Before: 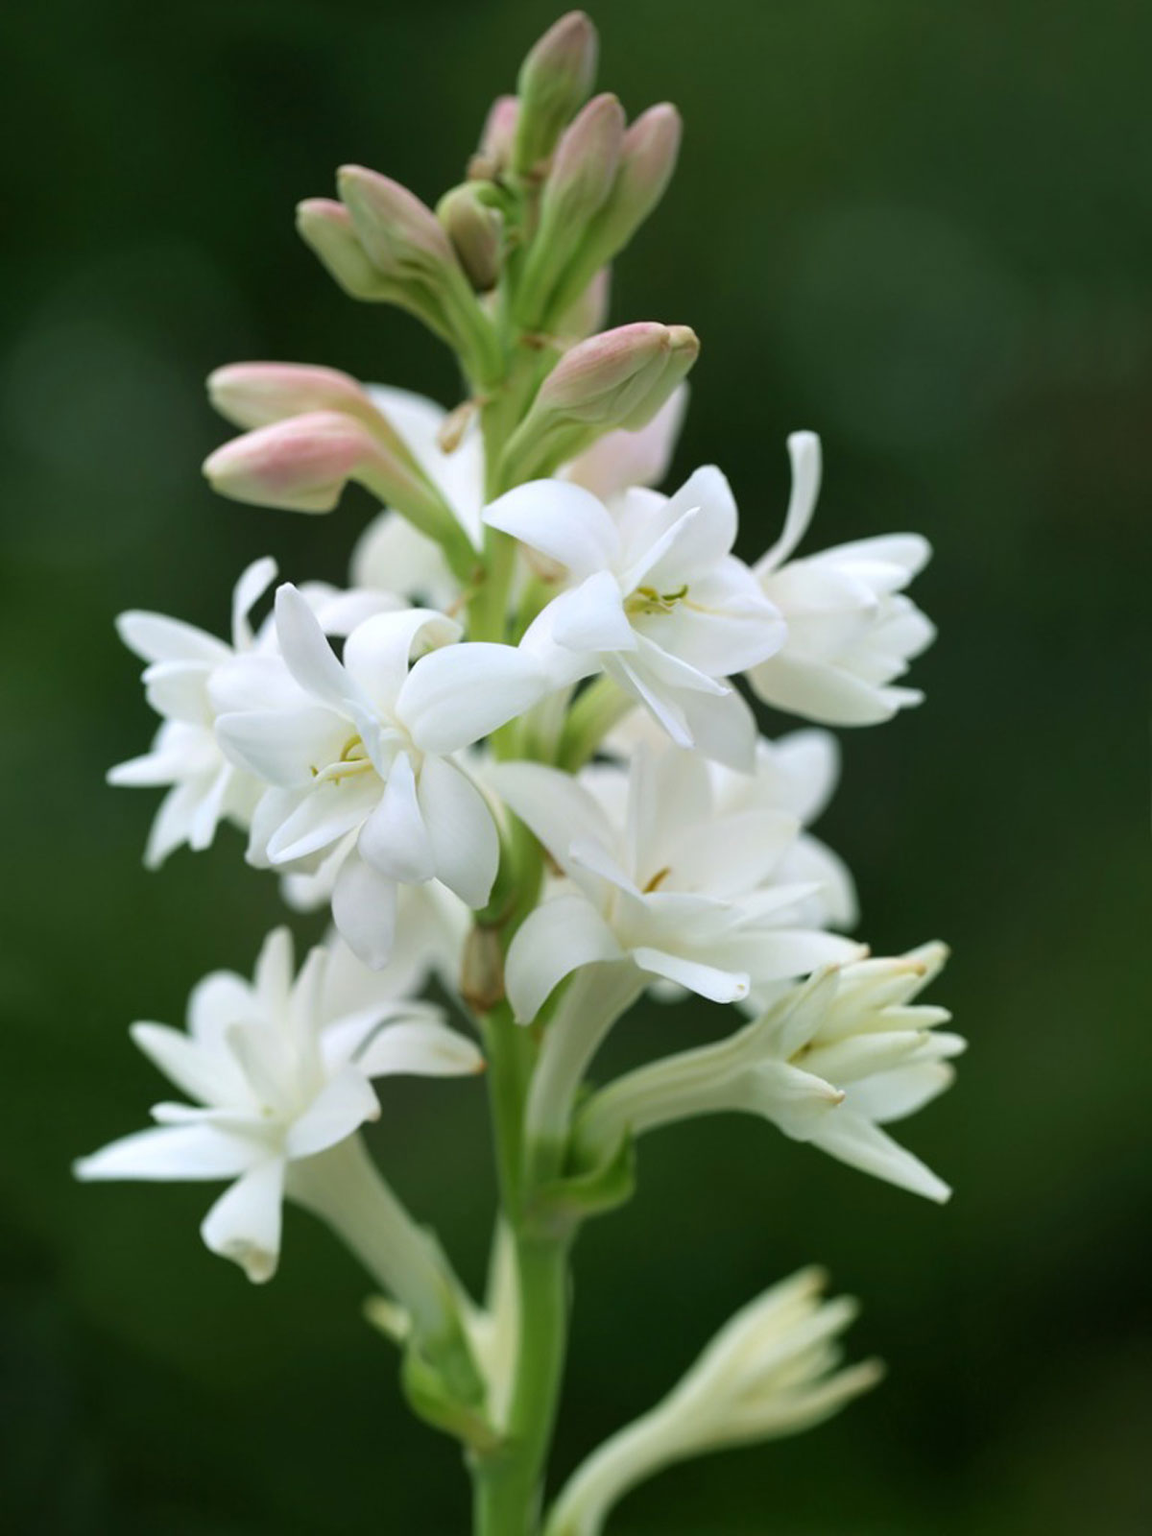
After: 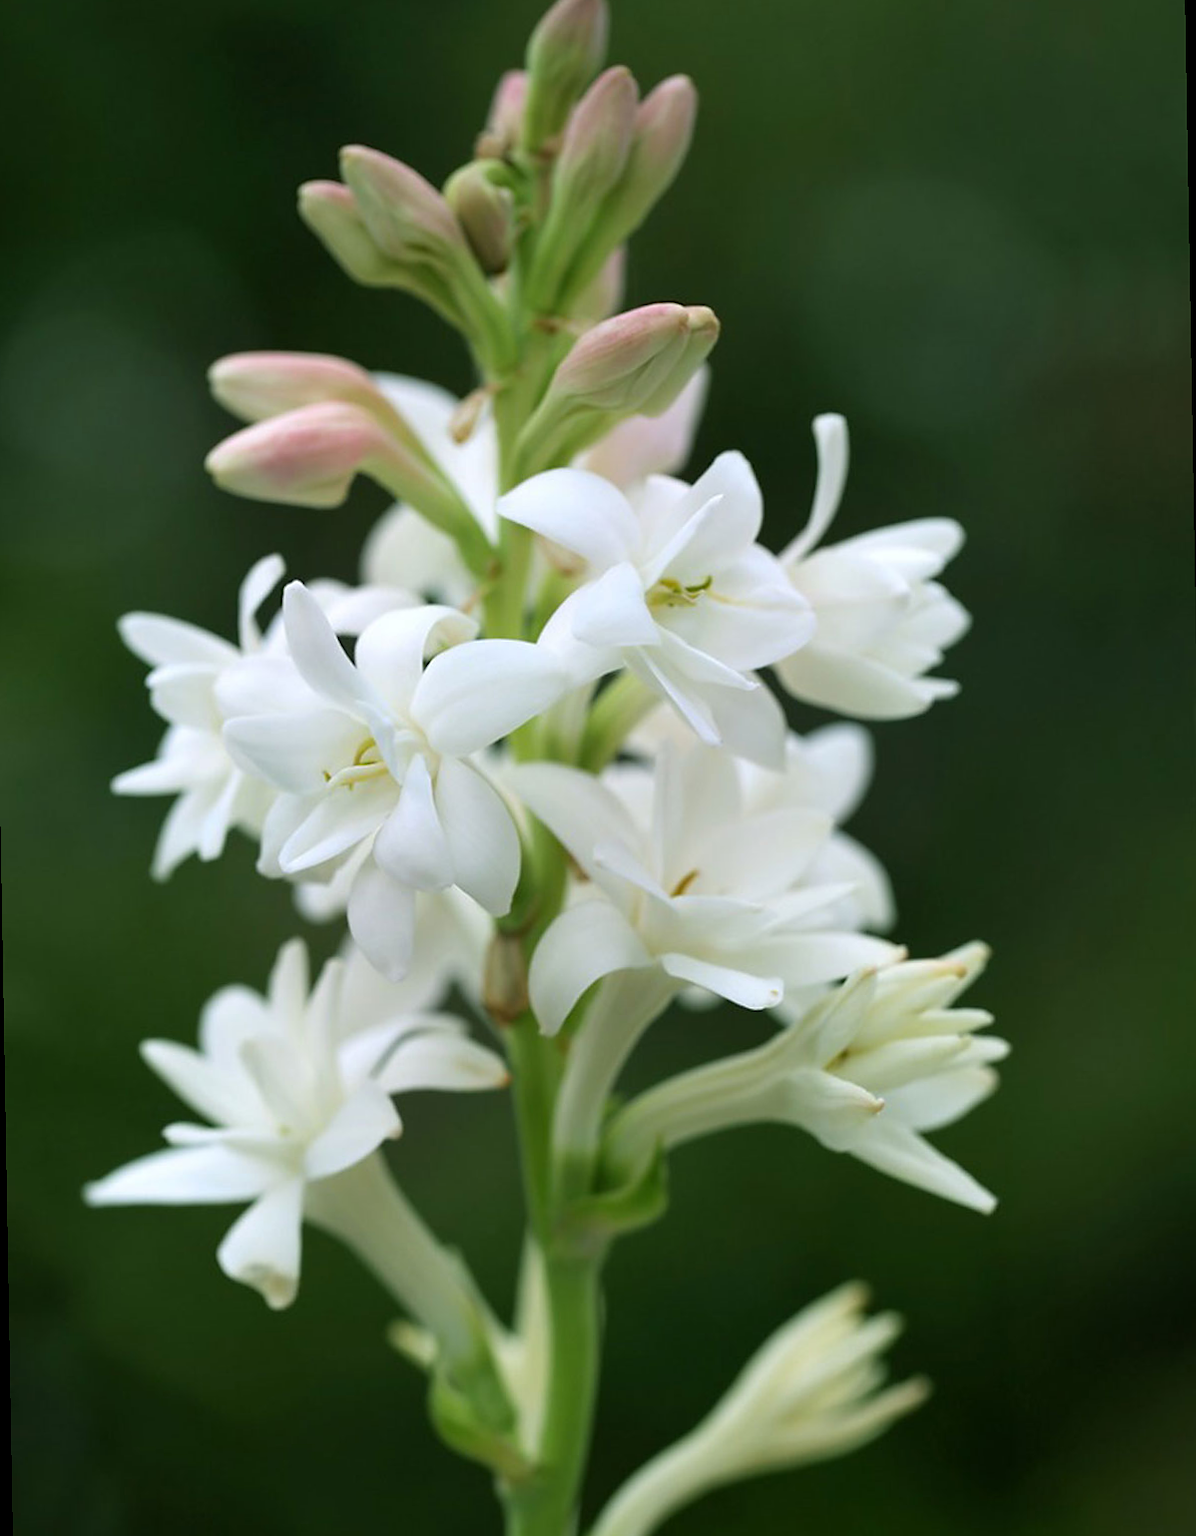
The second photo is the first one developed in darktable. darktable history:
rotate and perspective: rotation -1°, crop left 0.011, crop right 0.989, crop top 0.025, crop bottom 0.975
sharpen: radius 1.559, amount 0.373, threshold 1.271
